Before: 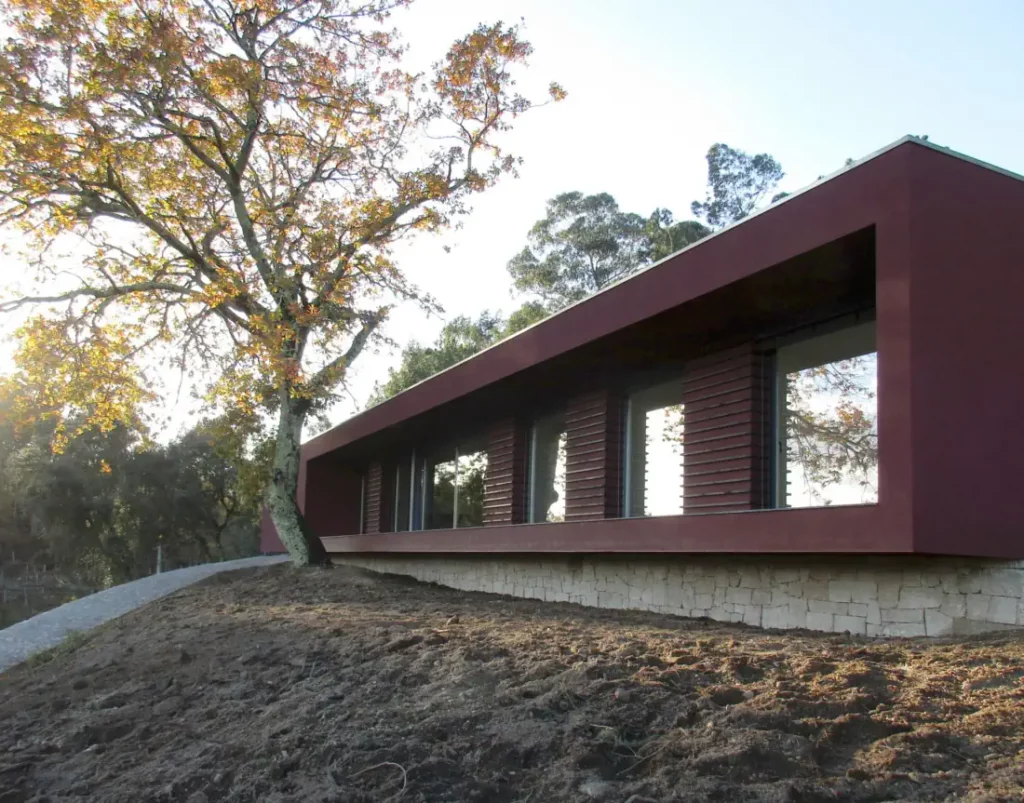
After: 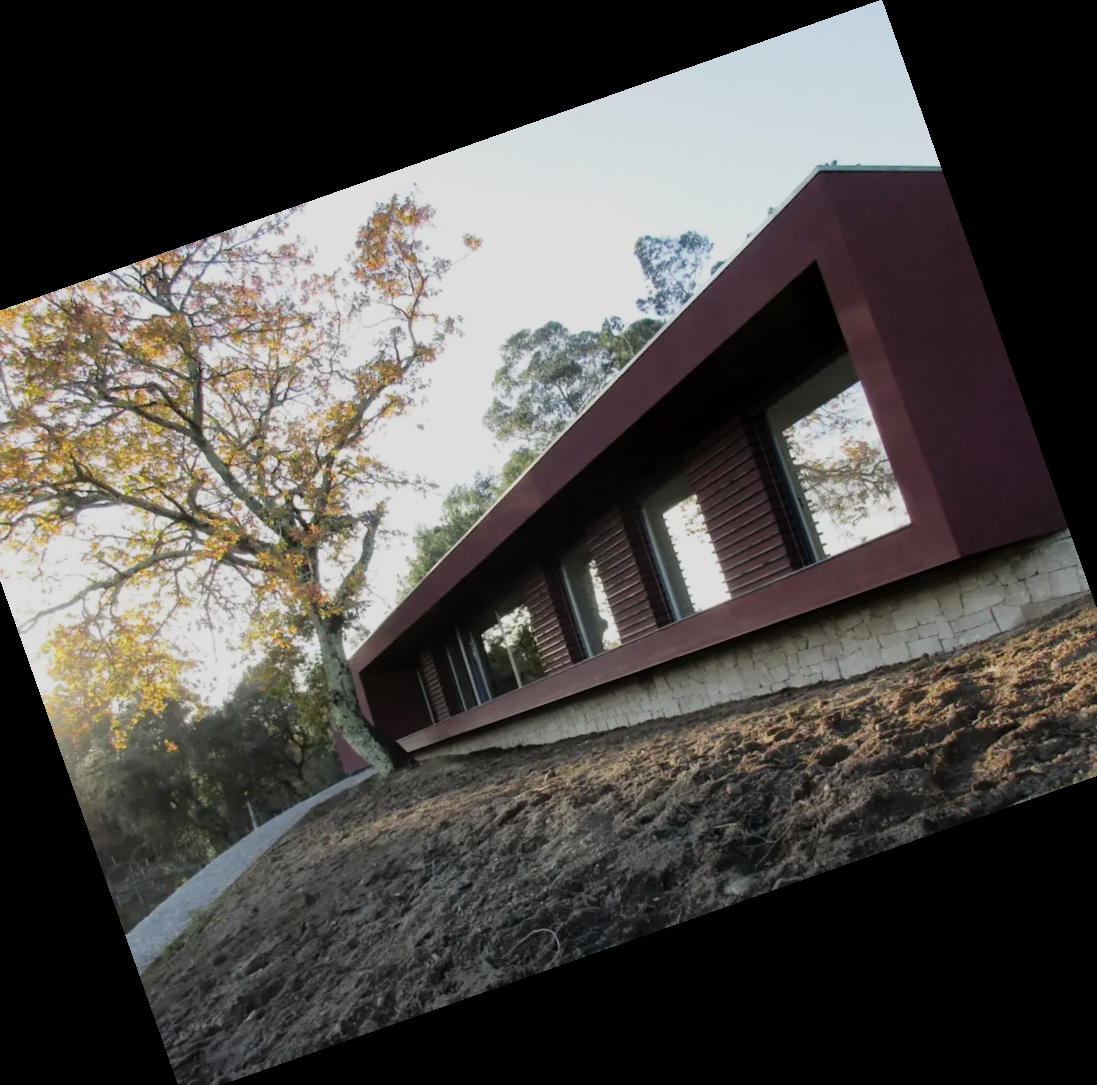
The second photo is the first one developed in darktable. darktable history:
crop and rotate: angle 19.43°, left 6.812%, right 4.125%, bottom 1.087%
filmic rgb: black relative exposure -7.65 EV, hardness 4.02, contrast 1.1, highlights saturation mix -30%
